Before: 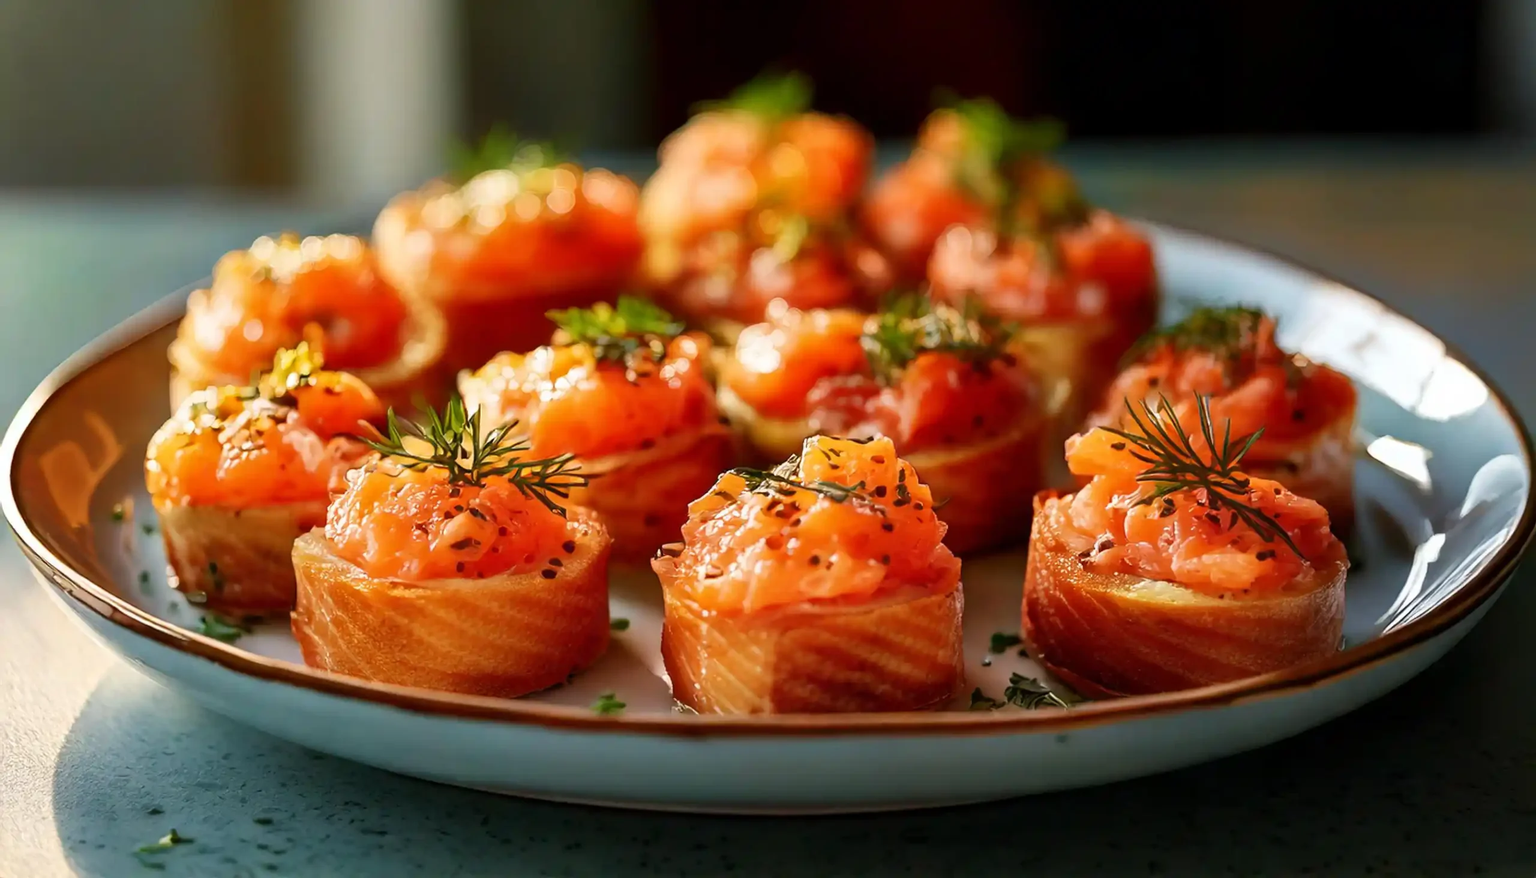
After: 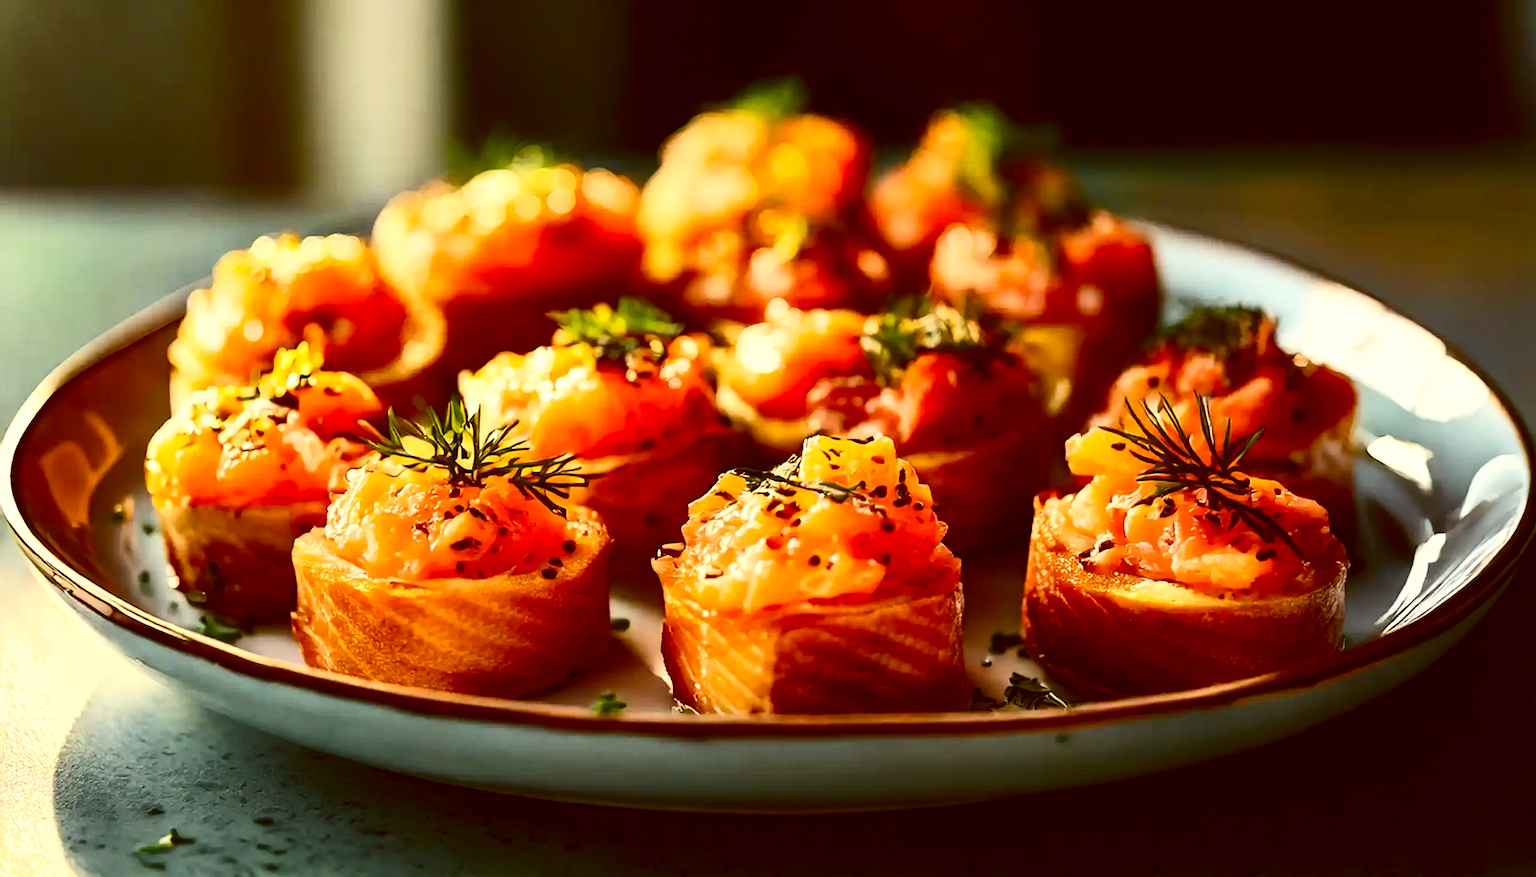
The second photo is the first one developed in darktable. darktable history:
levels: levels [0, 0.51, 1]
shadows and highlights: radius 171.16, shadows 27, white point adjustment 3.13, highlights -67.95, soften with gaussian
contrast brightness saturation: contrast 0.4, brightness 0.05, saturation 0.25
color balance: lift [1.001, 1.007, 1, 0.993], gamma [1.023, 1.026, 1.01, 0.974], gain [0.964, 1.059, 1.073, 0.927]
